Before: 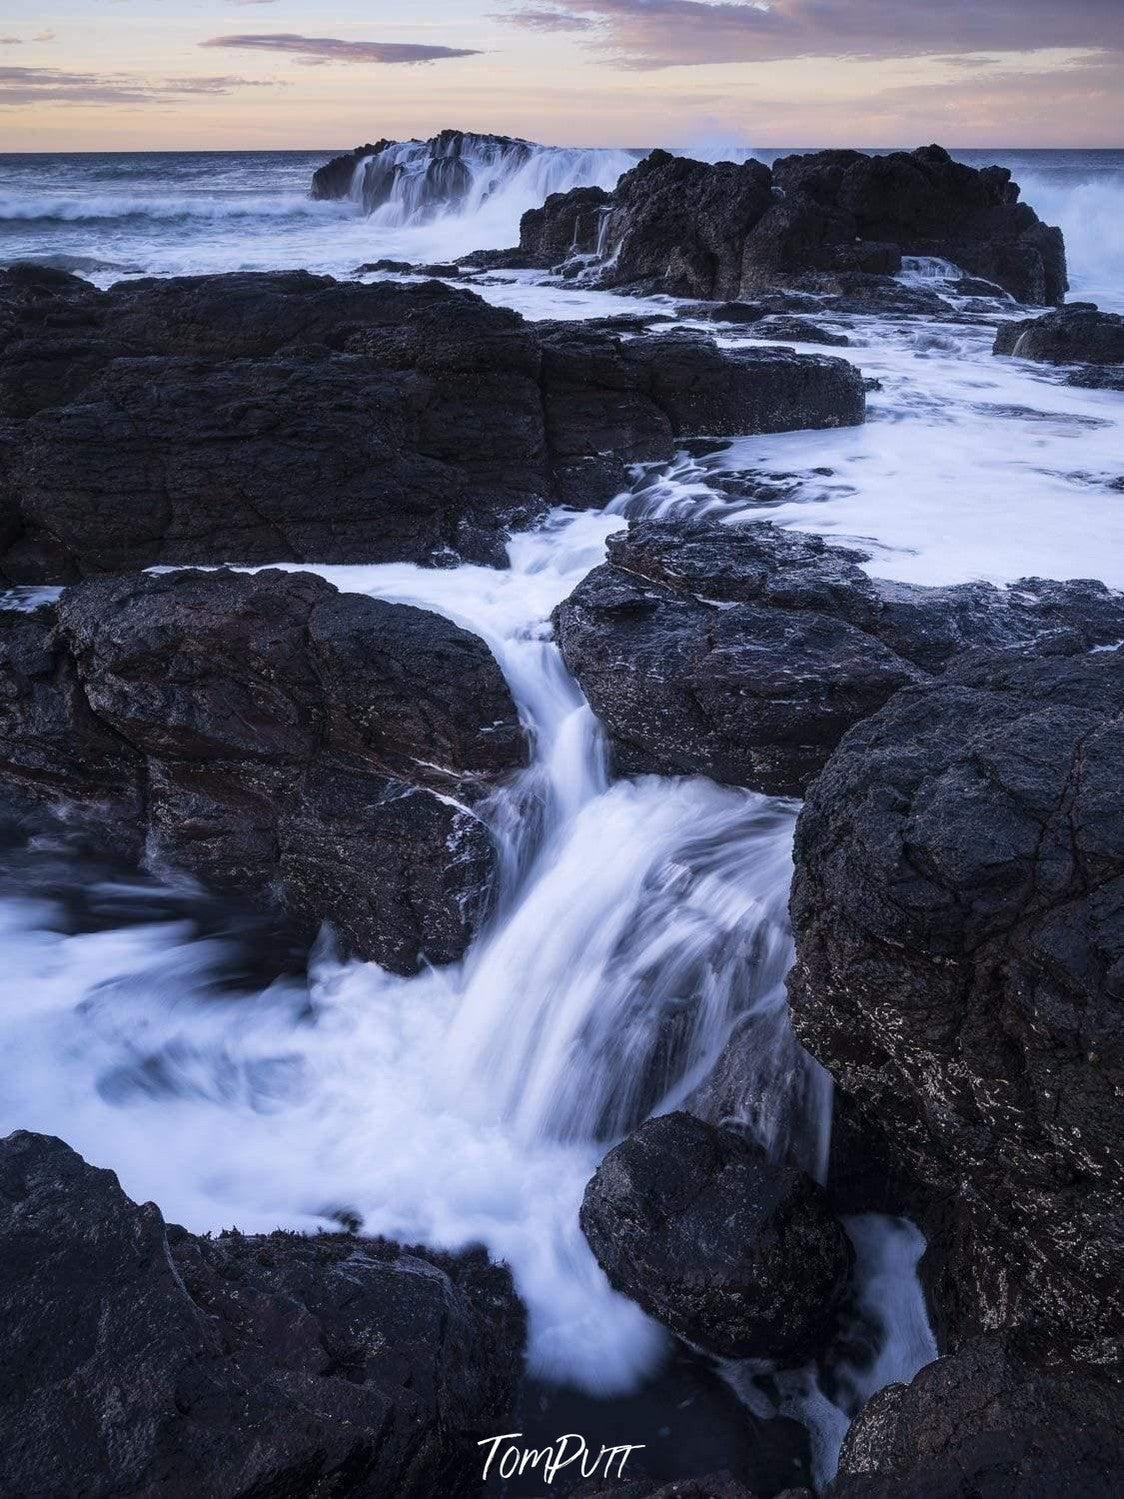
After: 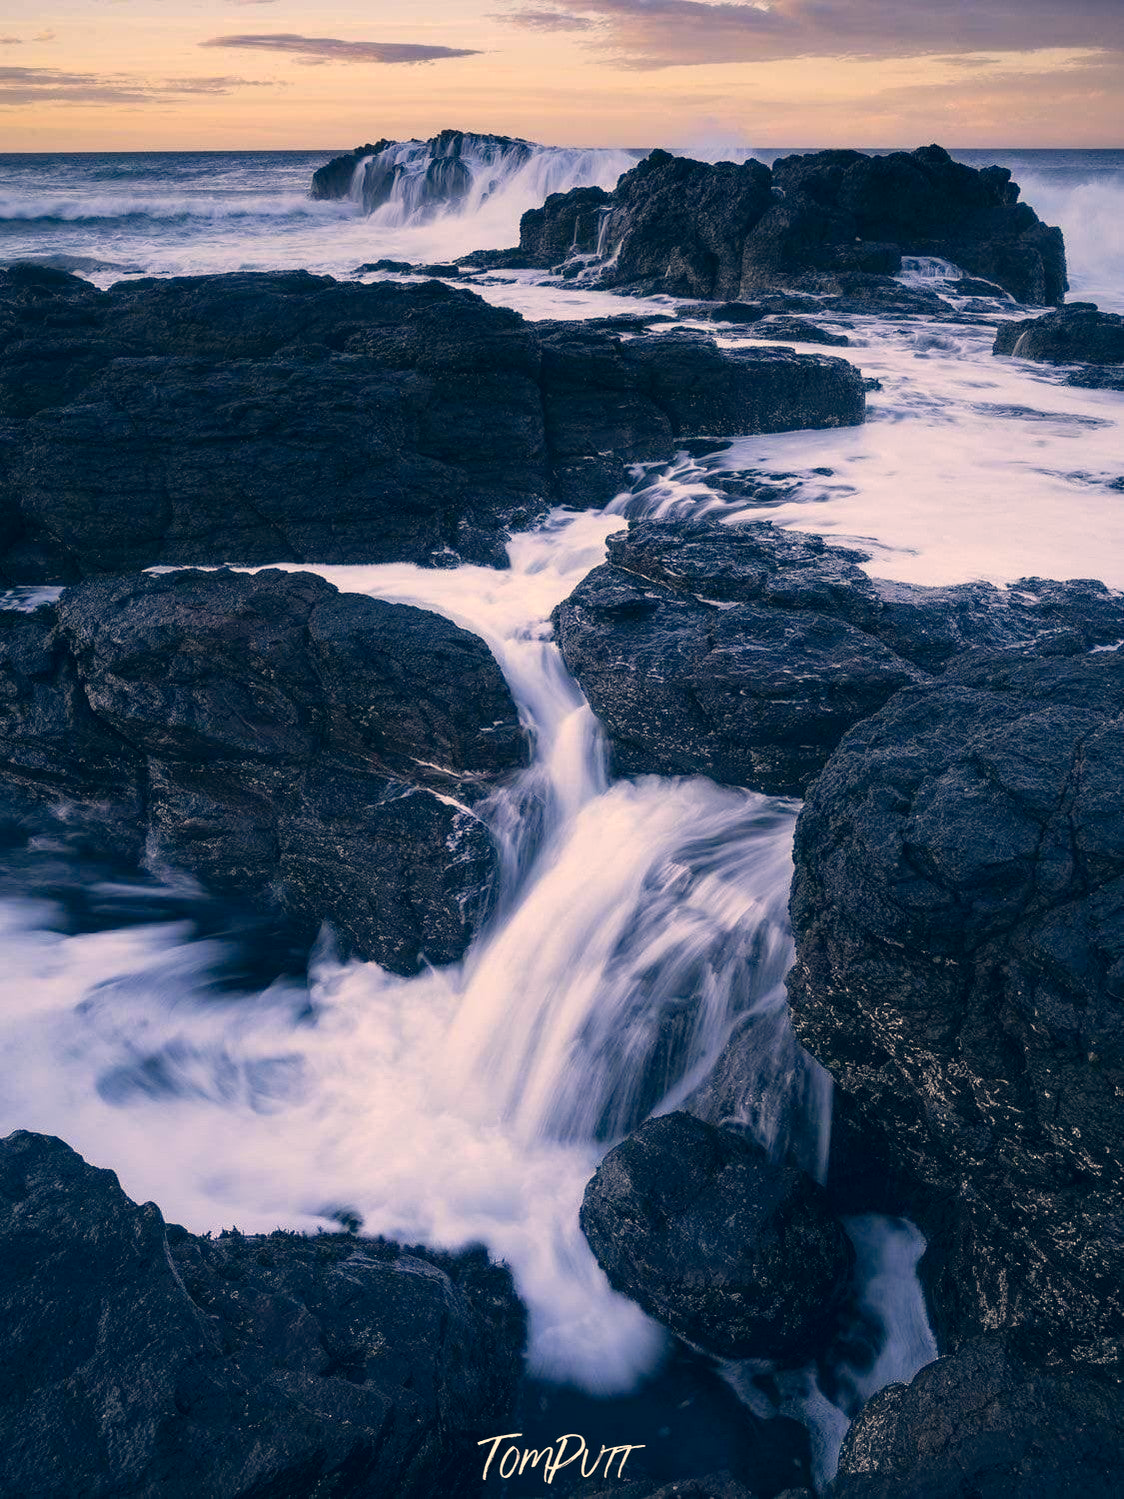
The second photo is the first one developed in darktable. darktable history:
color correction: highlights a* 10.32, highlights b* 14.66, shadows a* -9.59, shadows b* -15.02
white balance: red 1.045, blue 0.932
